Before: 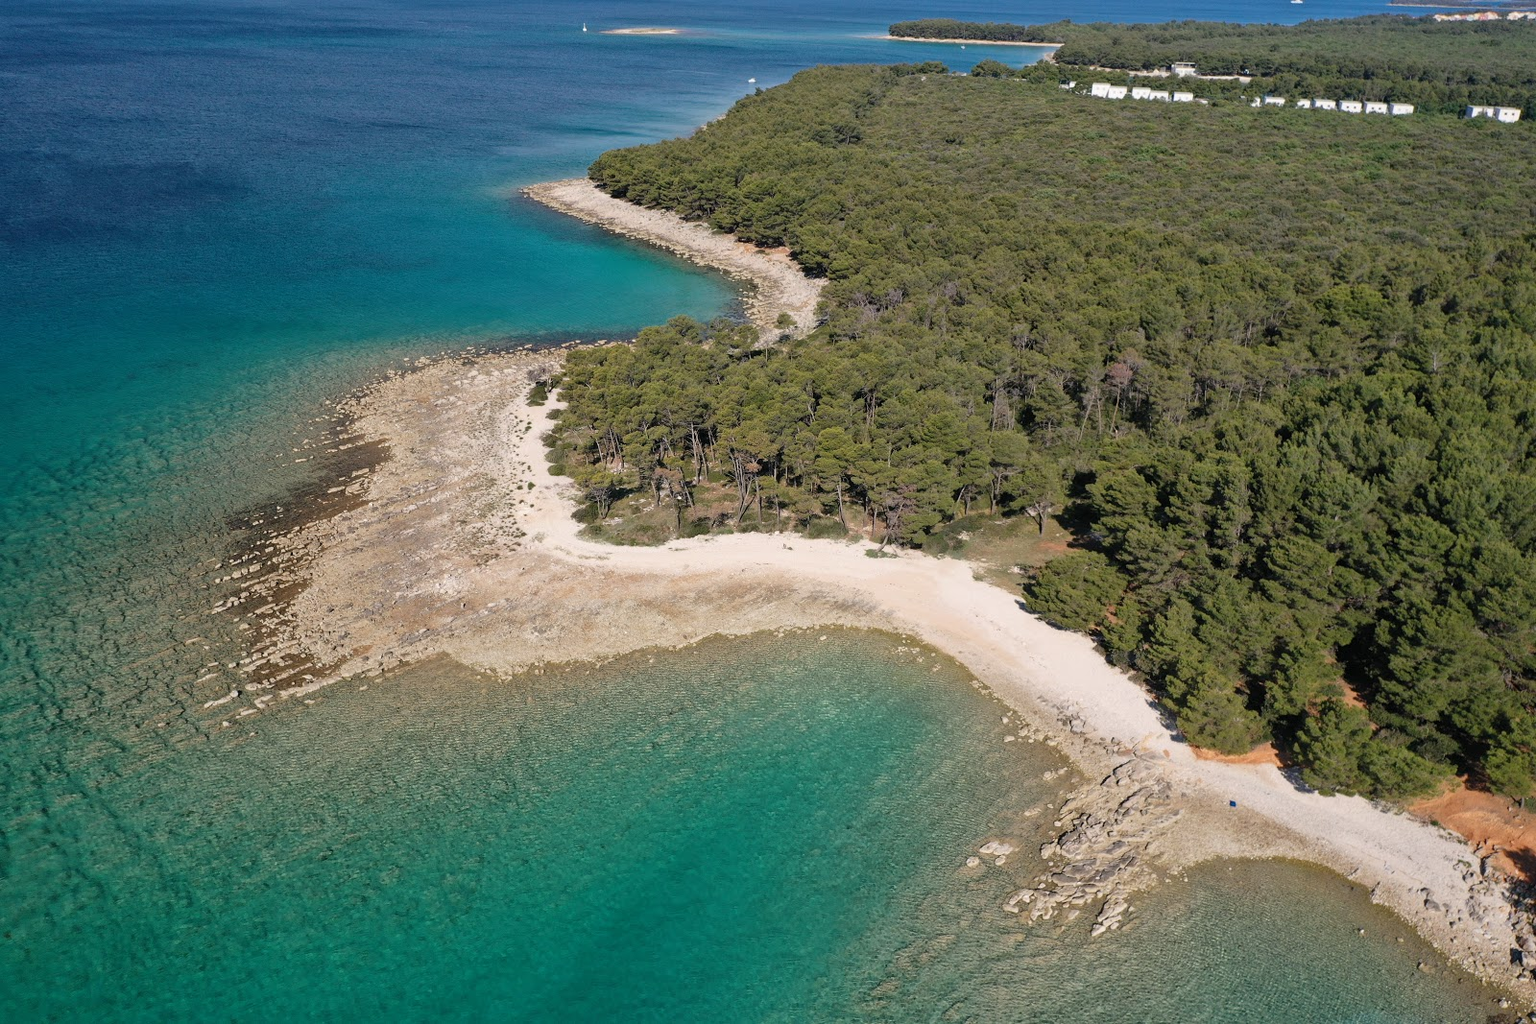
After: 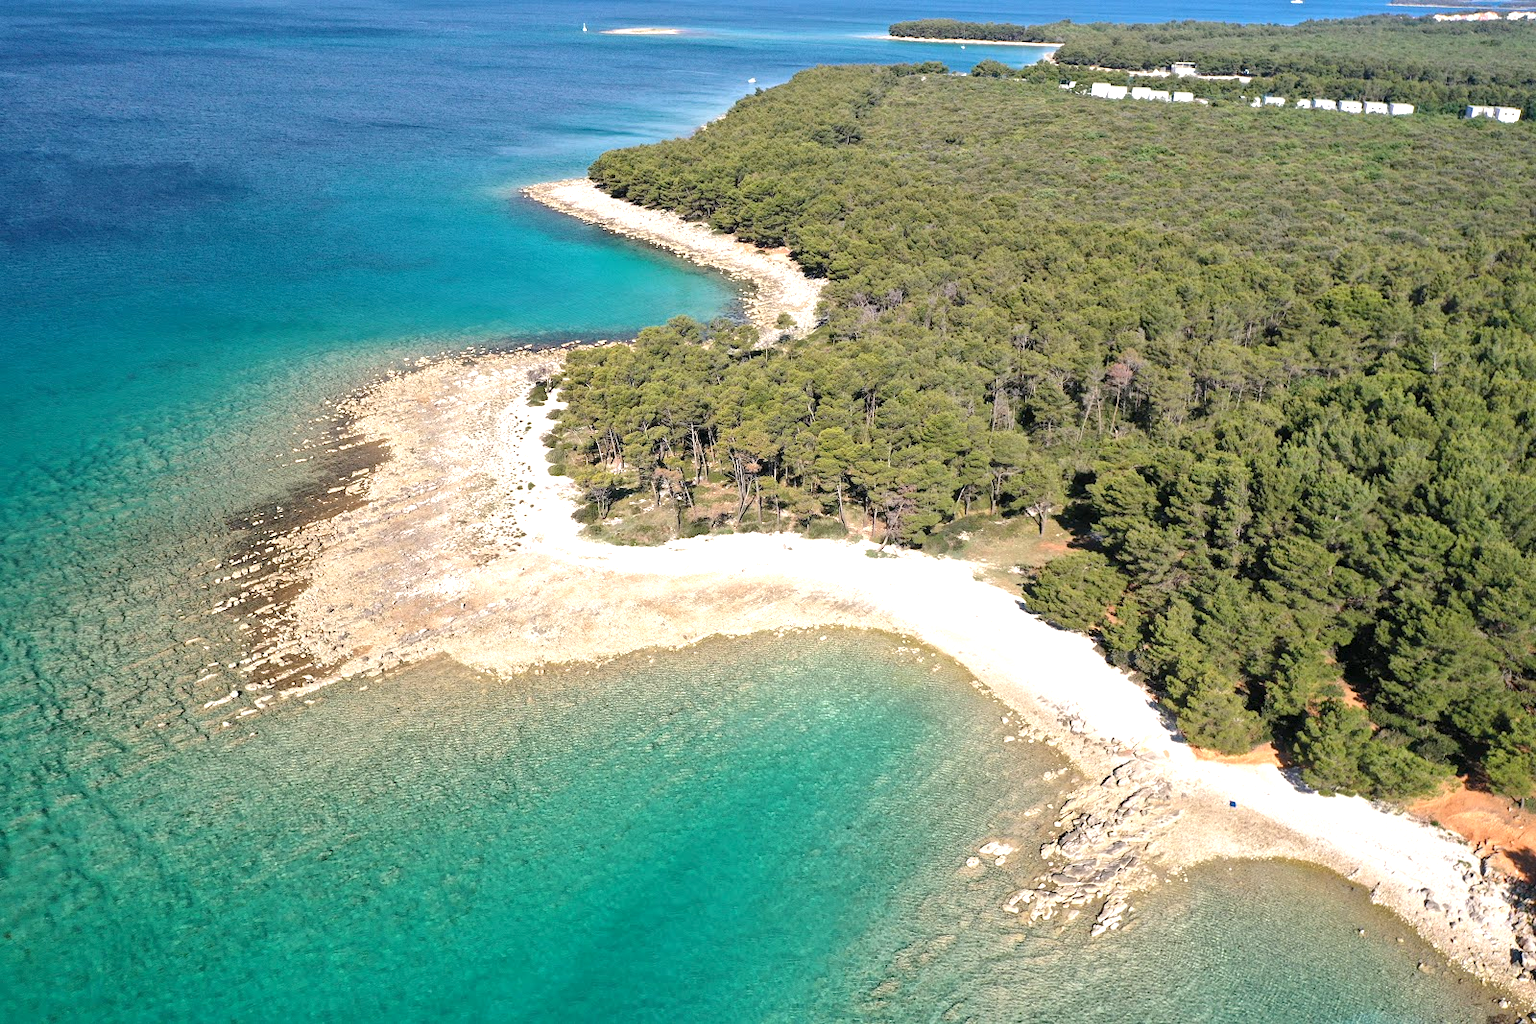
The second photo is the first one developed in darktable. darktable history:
exposure: black level correction 0.001, exposure 1.044 EV, compensate highlight preservation false
